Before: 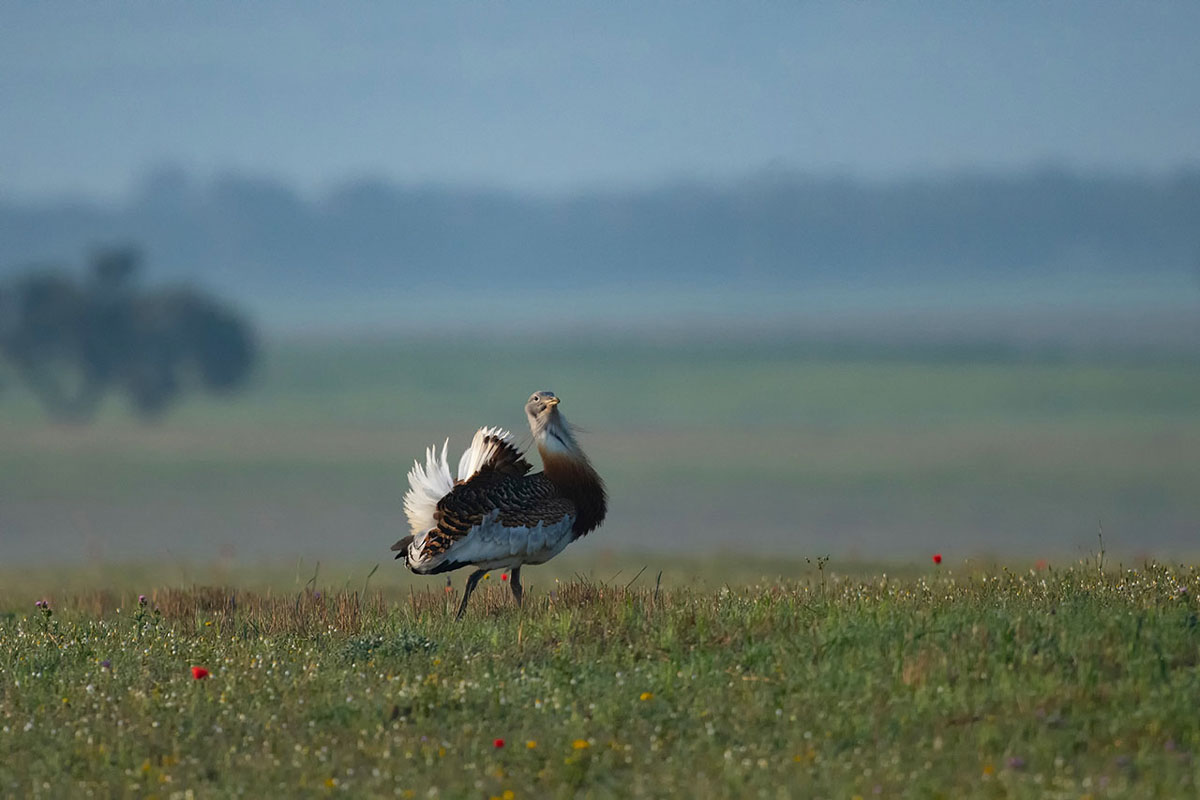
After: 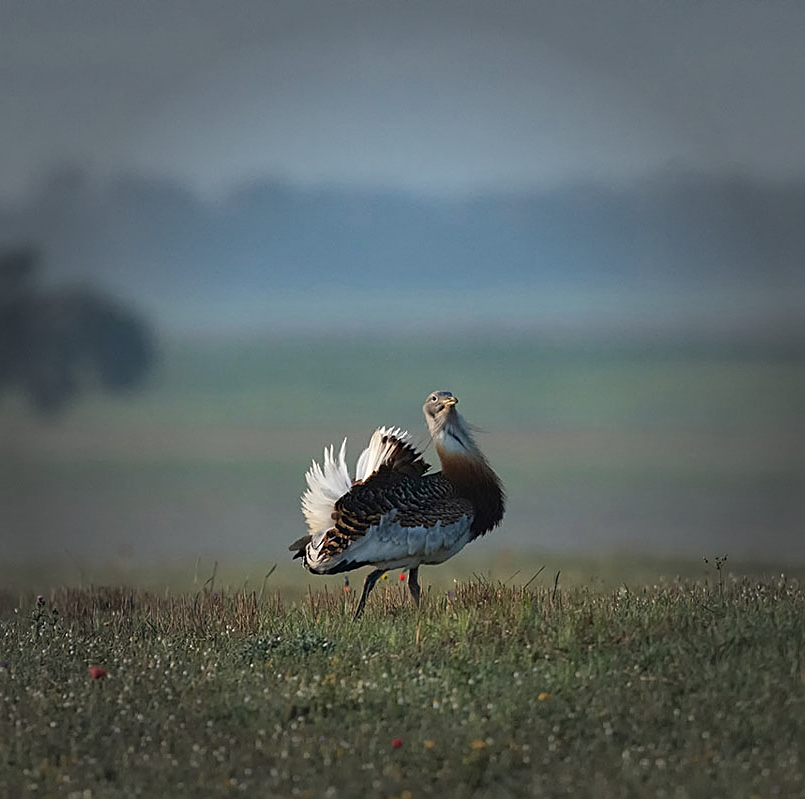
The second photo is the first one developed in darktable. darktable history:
crop and rotate: left 8.572%, right 24.305%
sharpen: on, module defaults
shadows and highlights: soften with gaussian
vignetting: fall-off start 48%, automatic ratio true, width/height ratio 1.294
contrast brightness saturation: saturation -0.067
